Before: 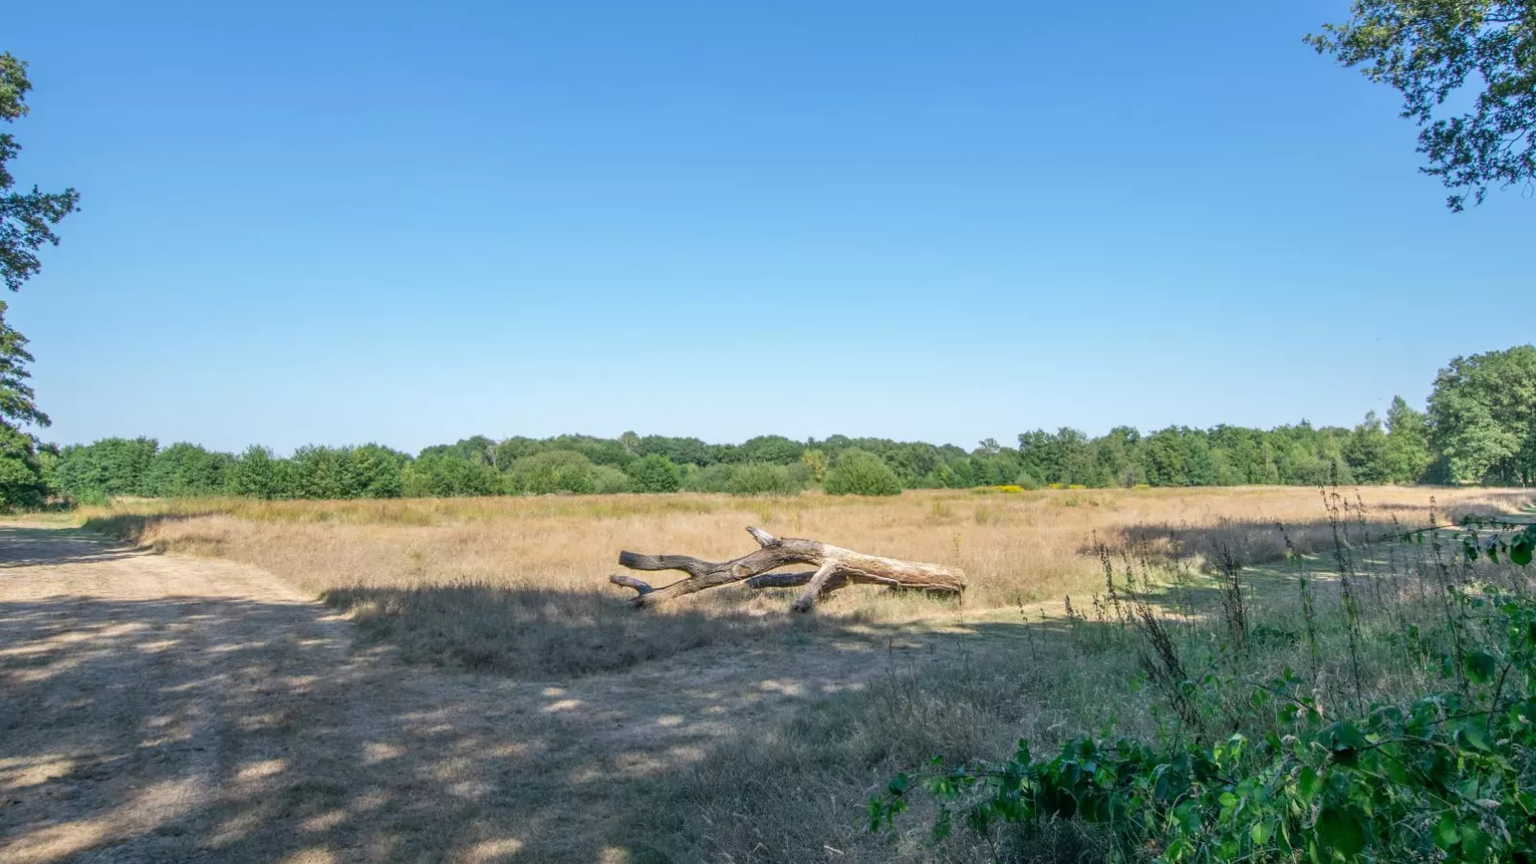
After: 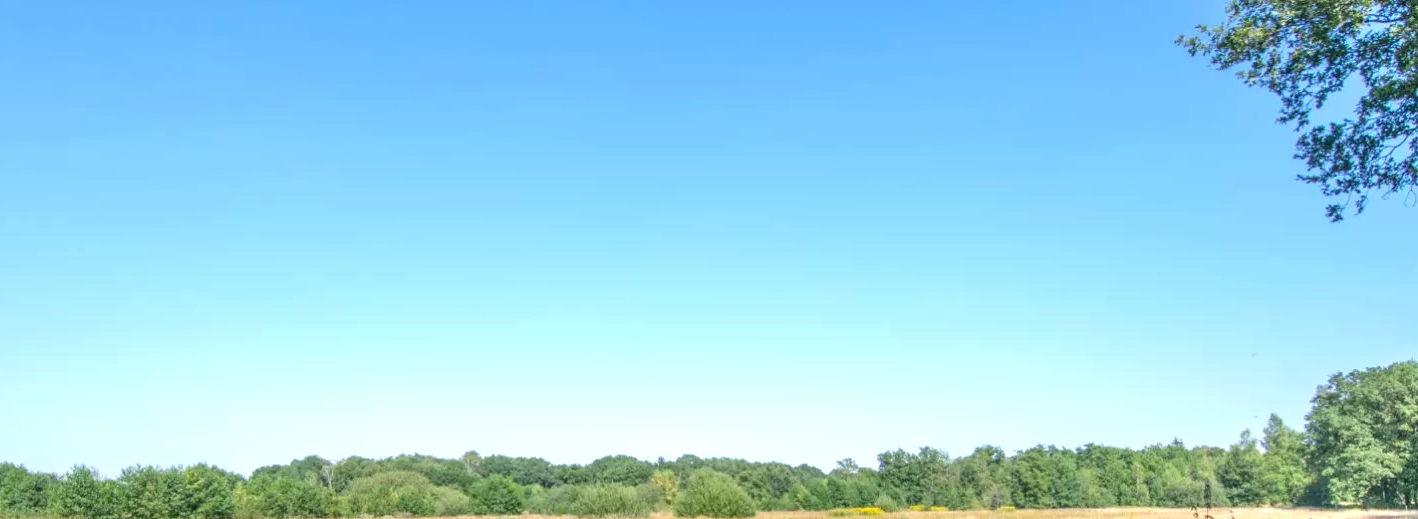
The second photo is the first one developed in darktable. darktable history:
crop and rotate: left 11.67%, bottom 42.51%
exposure: black level correction 0.001, exposure 0.498 EV, compensate highlight preservation false
